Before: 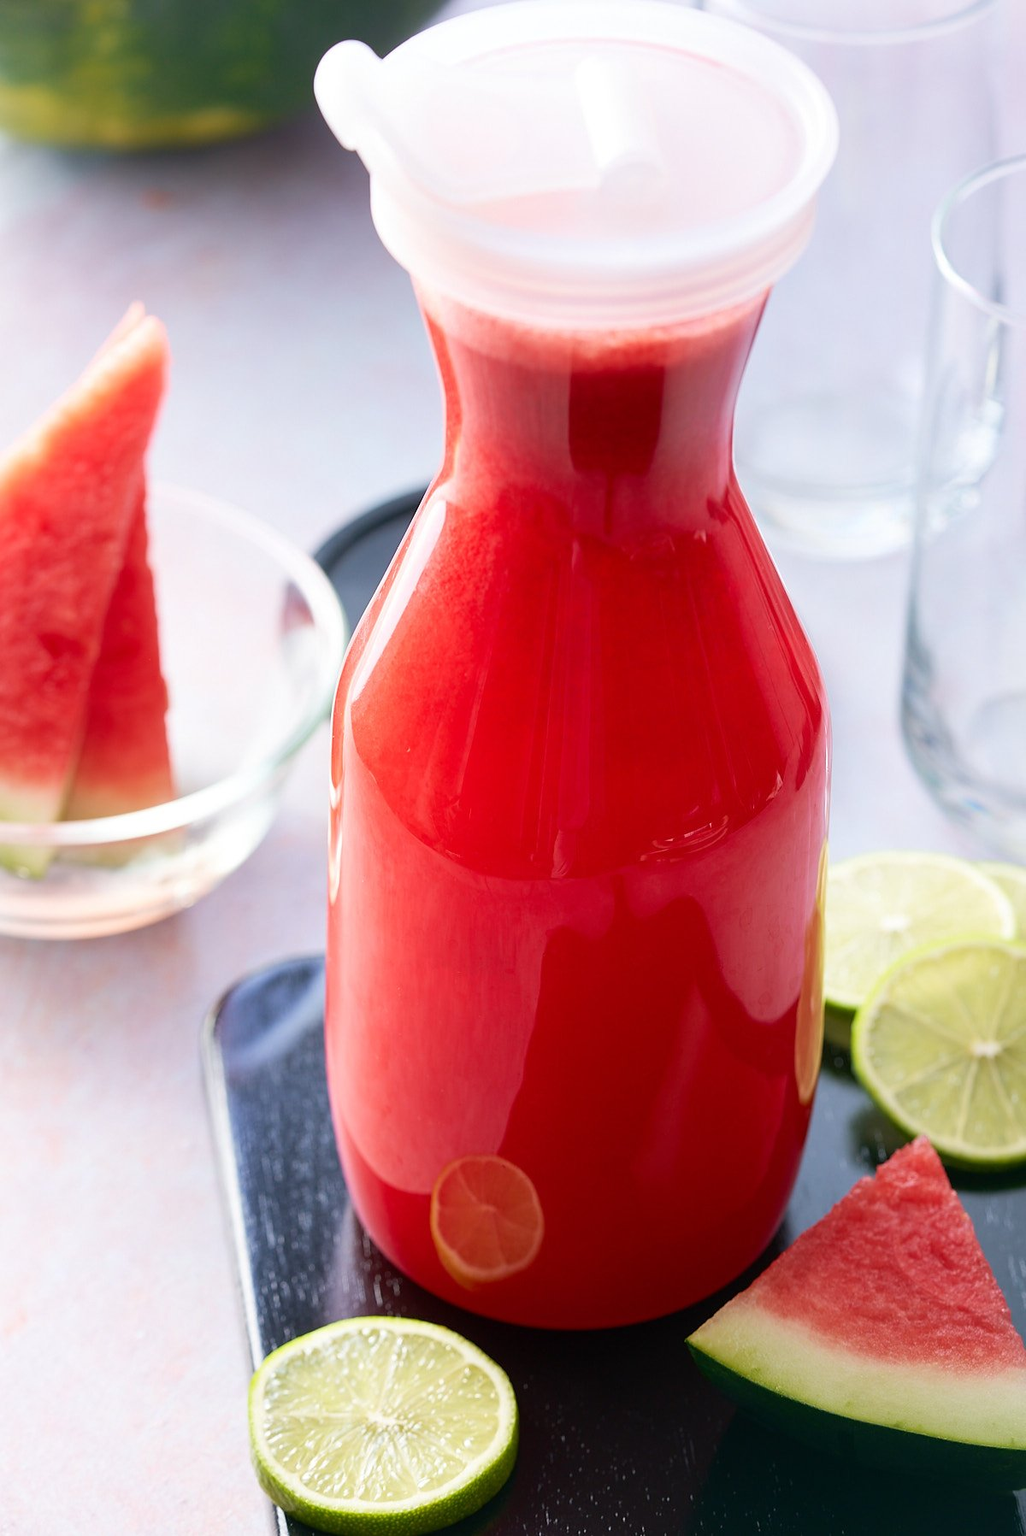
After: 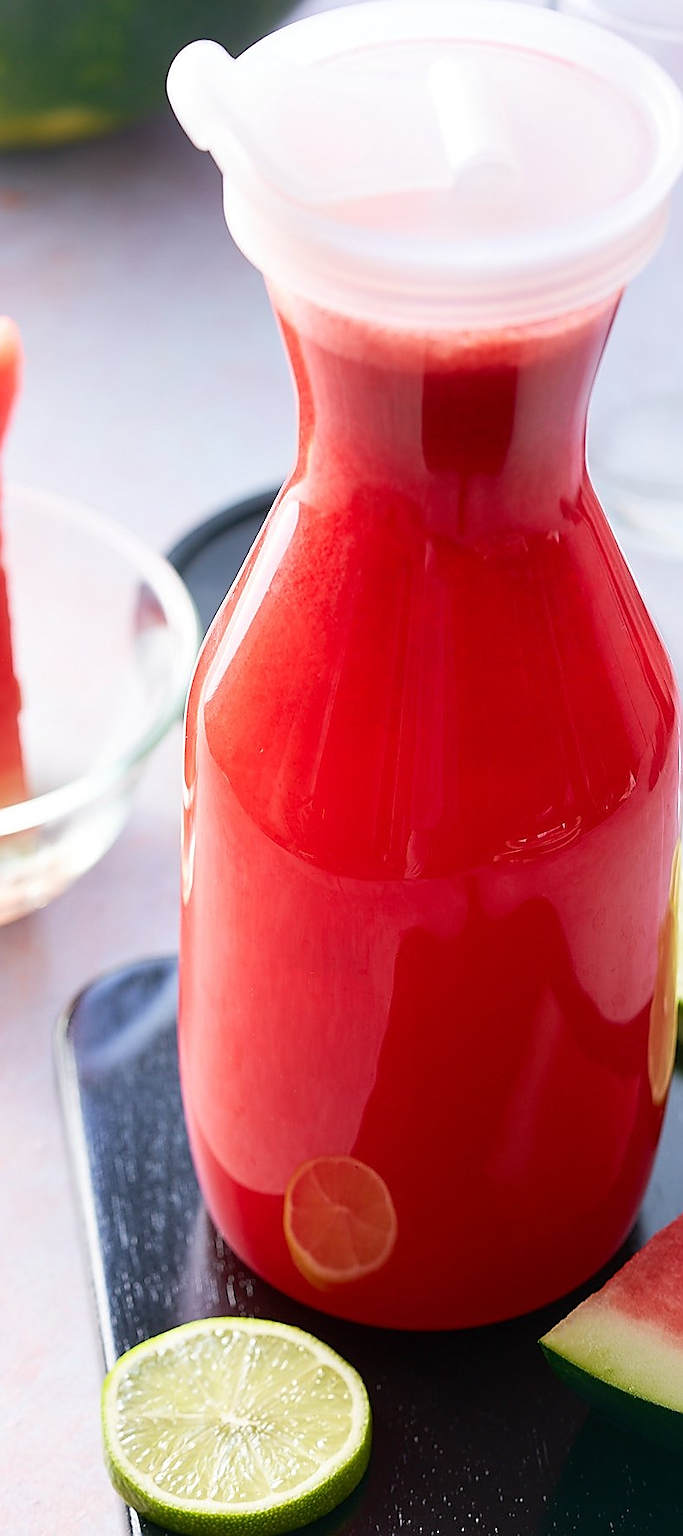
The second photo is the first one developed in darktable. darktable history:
crop and rotate: left 14.361%, right 18.974%
sharpen: radius 1.357, amount 1.241, threshold 0.707
